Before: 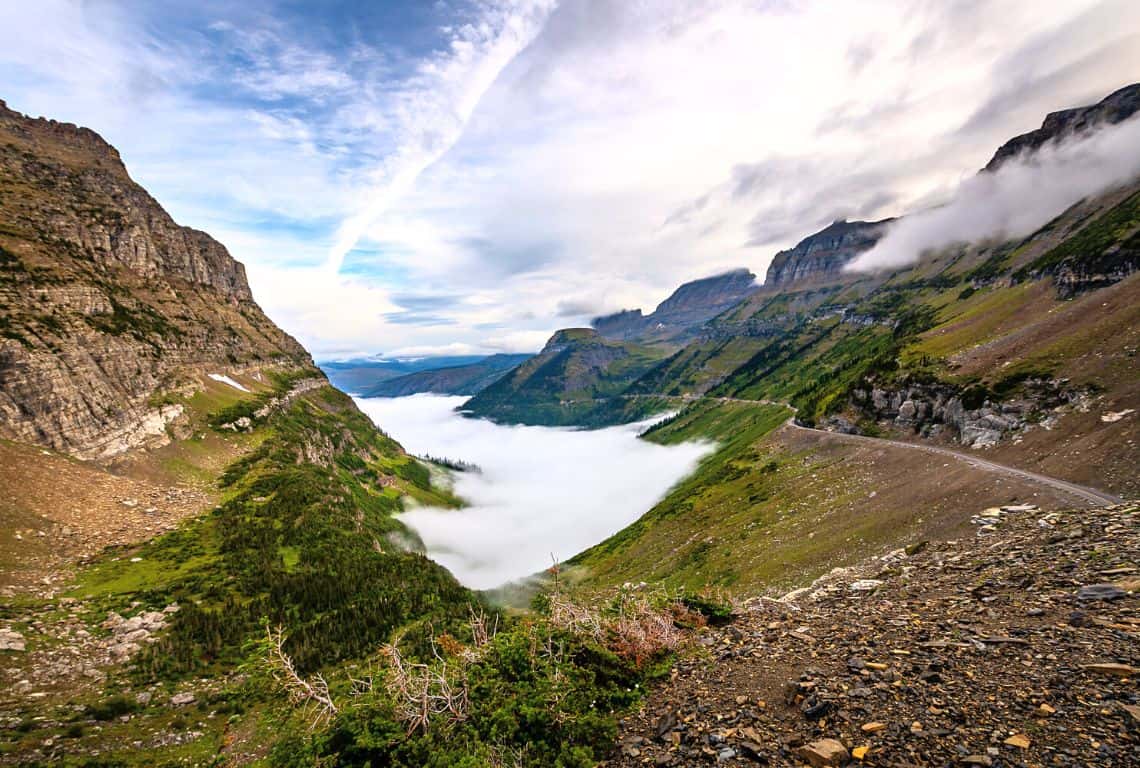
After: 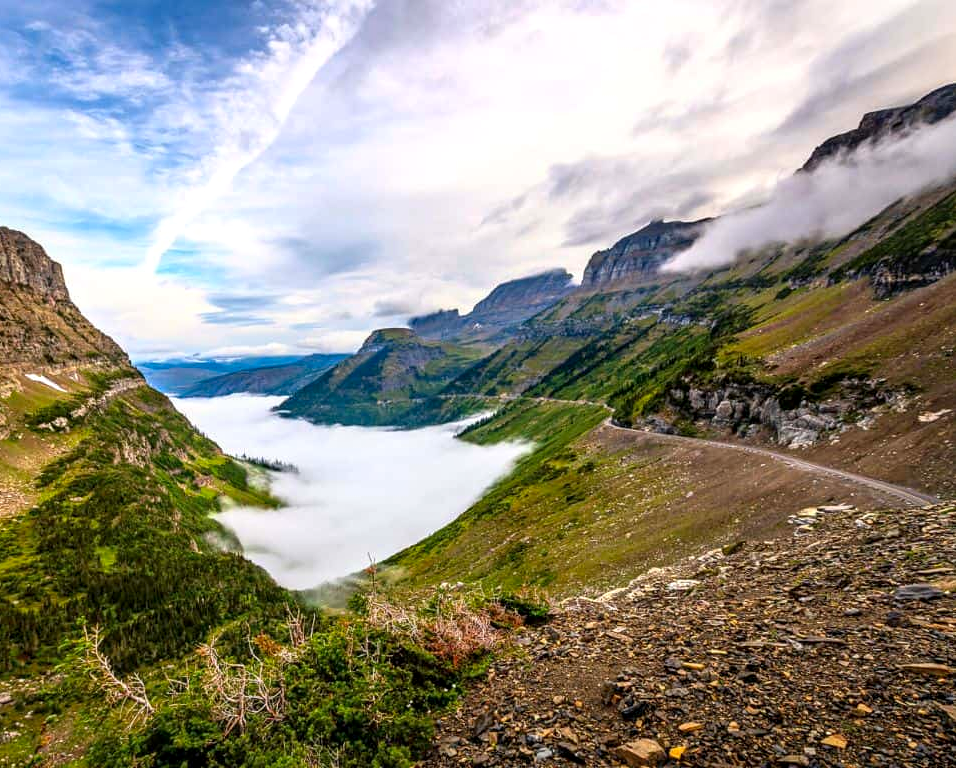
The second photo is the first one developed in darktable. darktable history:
crop: left 16.114%
local contrast: on, module defaults
contrast brightness saturation: contrast 0.077, saturation 0.204
